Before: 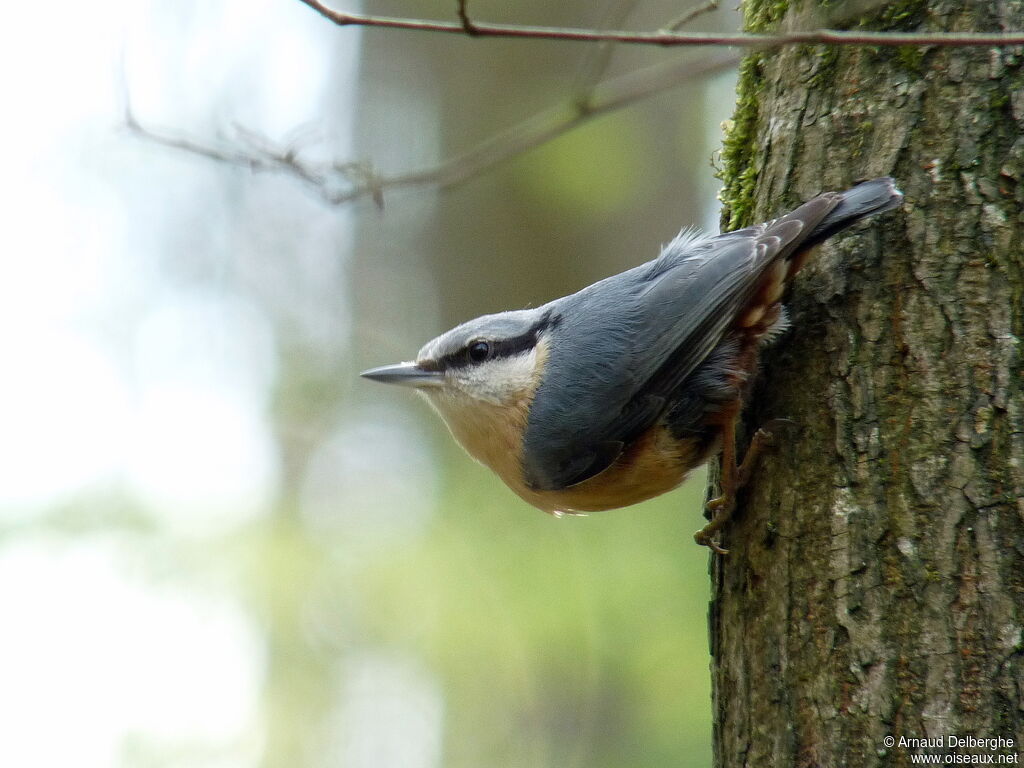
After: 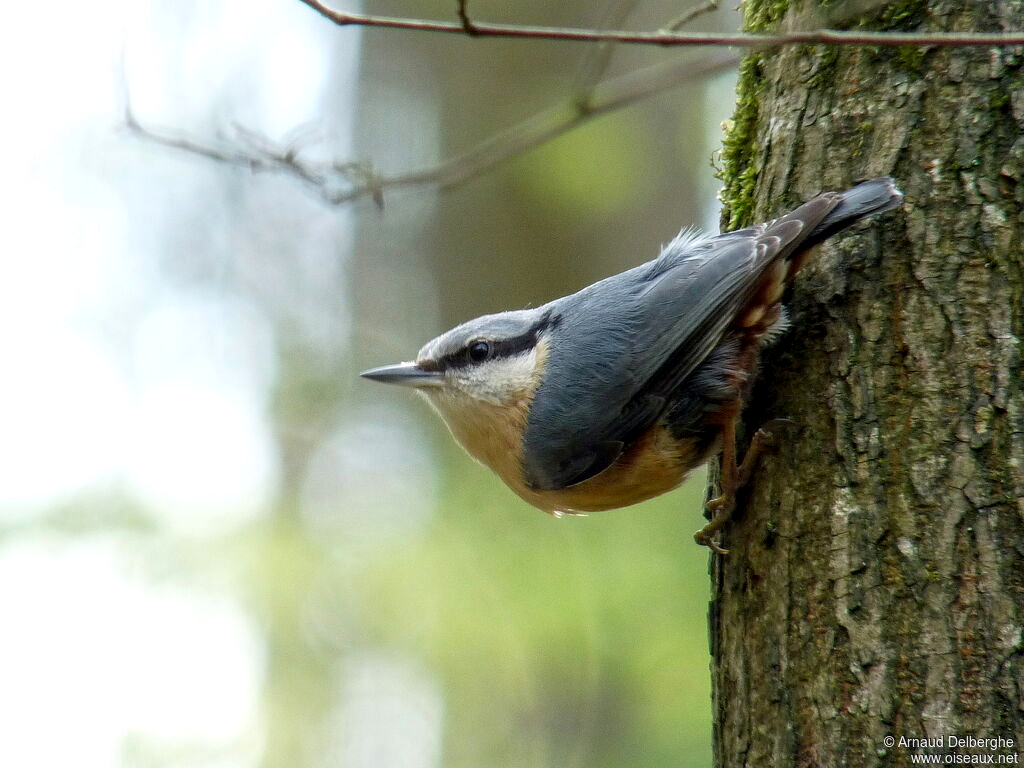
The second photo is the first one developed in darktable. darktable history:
contrast brightness saturation: saturation 0.1
local contrast: on, module defaults
